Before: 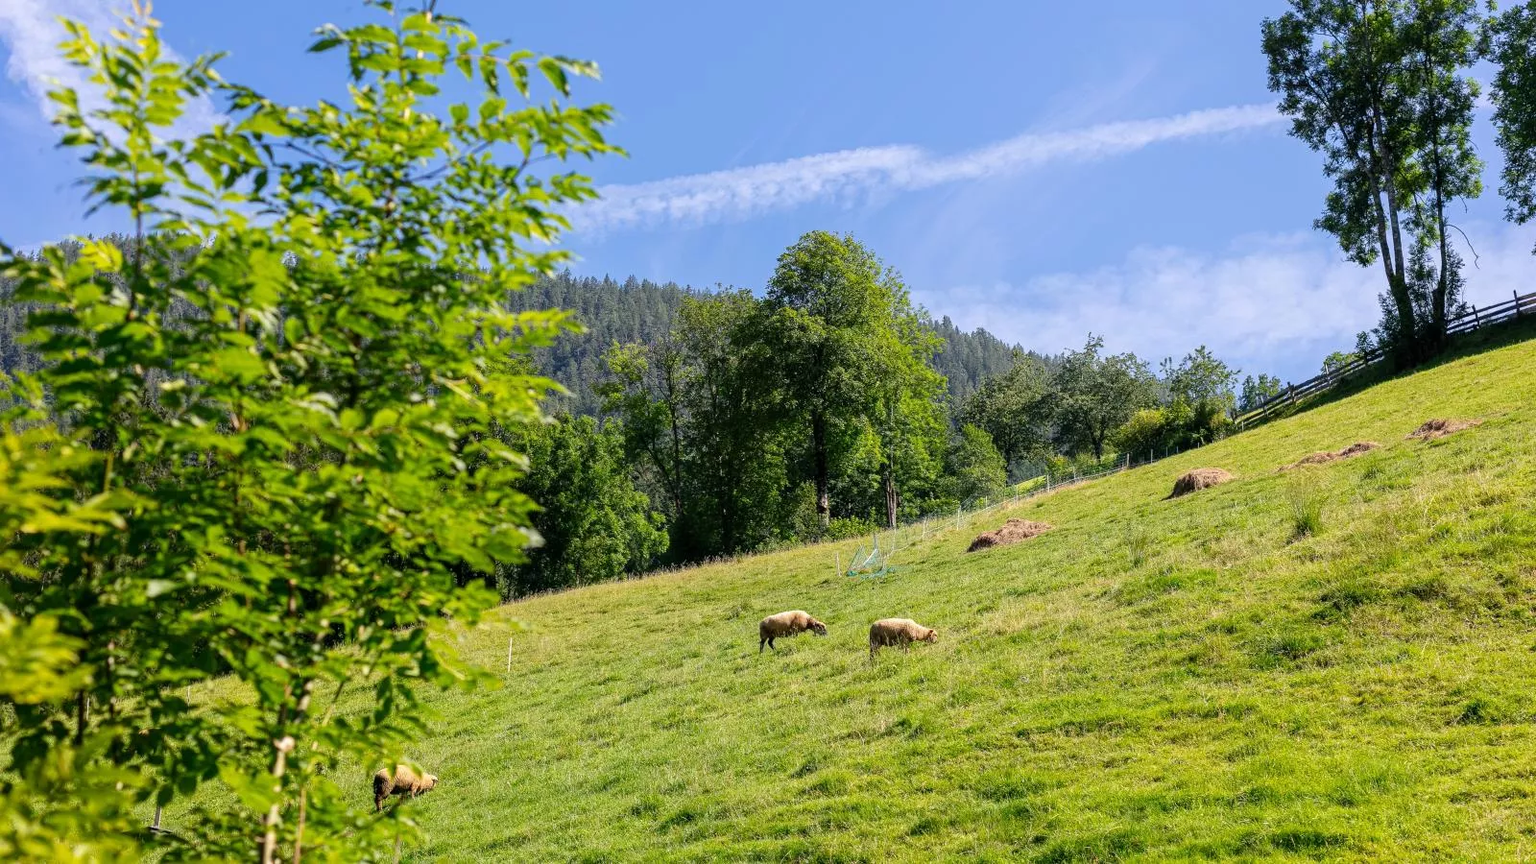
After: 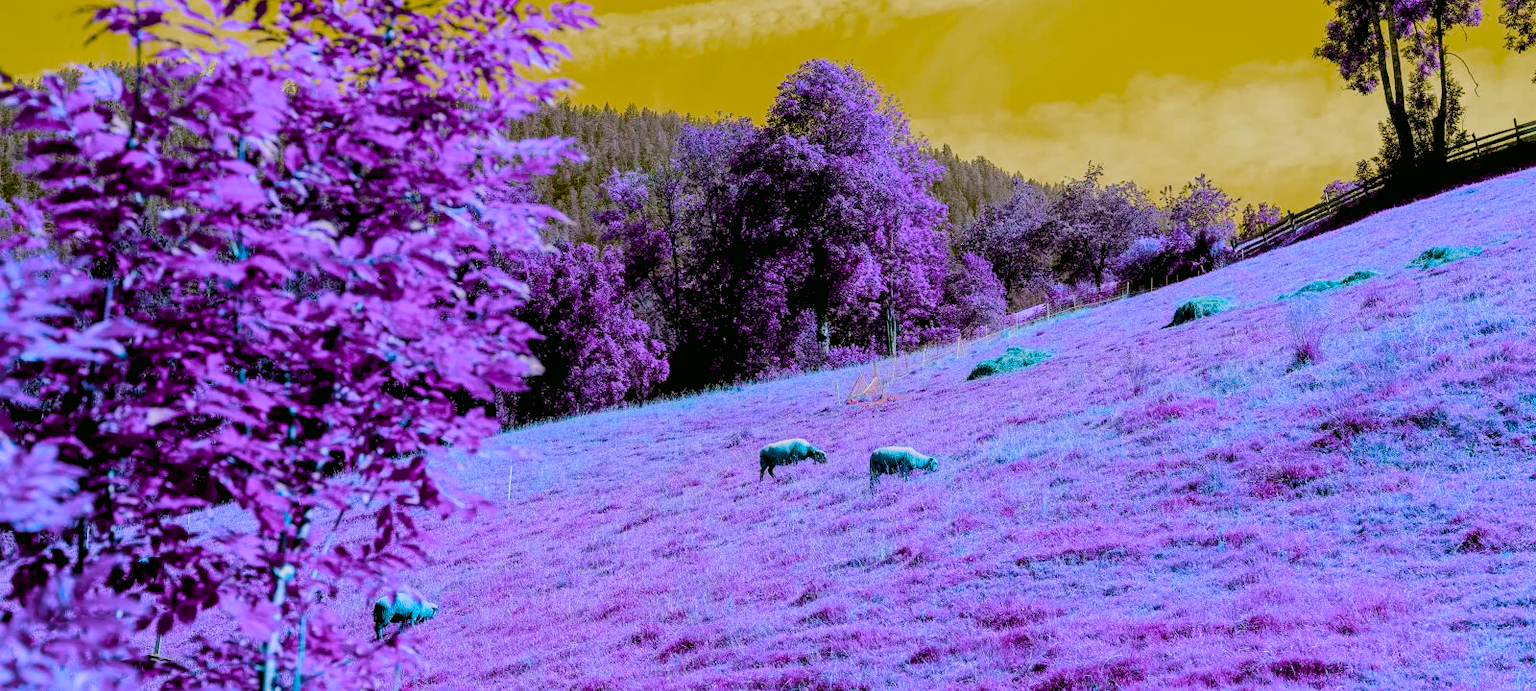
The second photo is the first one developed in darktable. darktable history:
color correction: highlights a* 4.03, highlights b* 4.96, shadows a* -8.24, shadows b* 4.92
crop and rotate: top 19.892%
exposure: black level correction 0.011, exposure -0.478 EV, compensate exposure bias true, compensate highlight preservation false
color balance rgb: perceptual saturation grading › global saturation 20%, perceptual saturation grading › highlights -24.737%, perceptual saturation grading › shadows 24.552%, hue shift 178.94°, perceptual brilliance grading › mid-tones 10.81%, perceptual brilliance grading › shadows 15.42%, global vibrance 49.534%, contrast 0.724%
